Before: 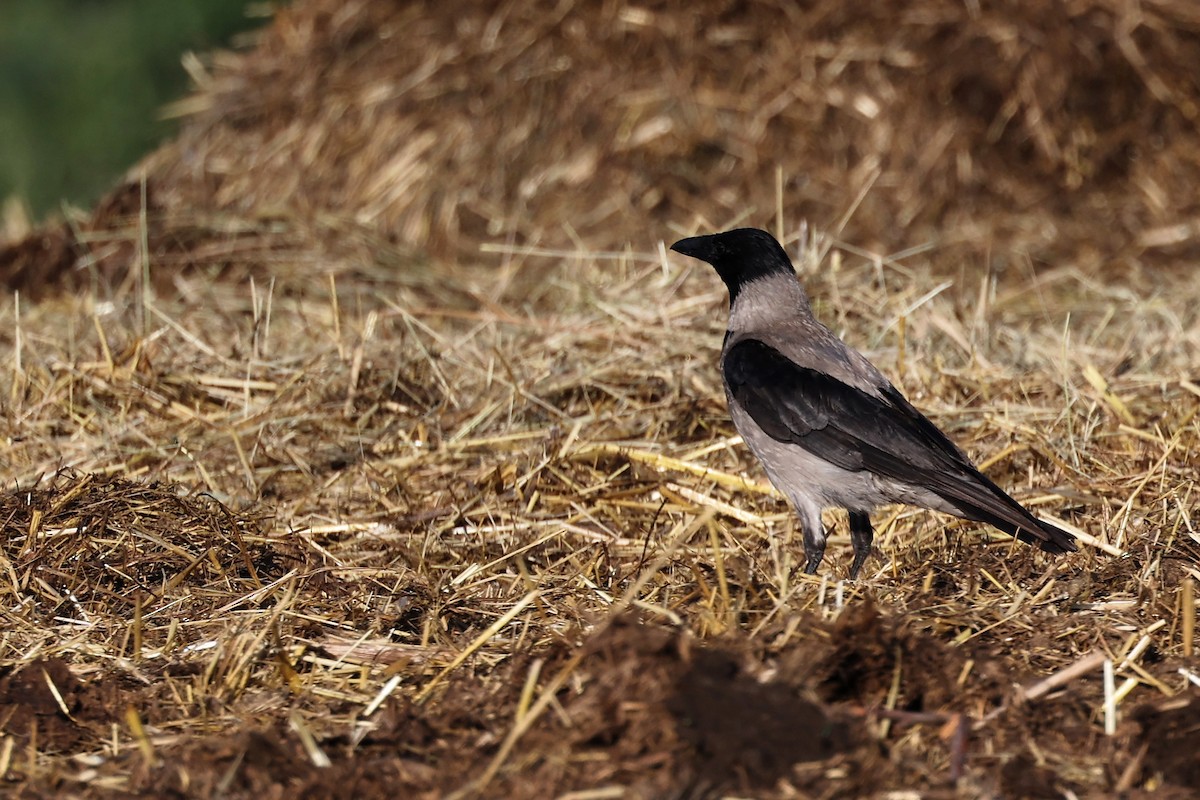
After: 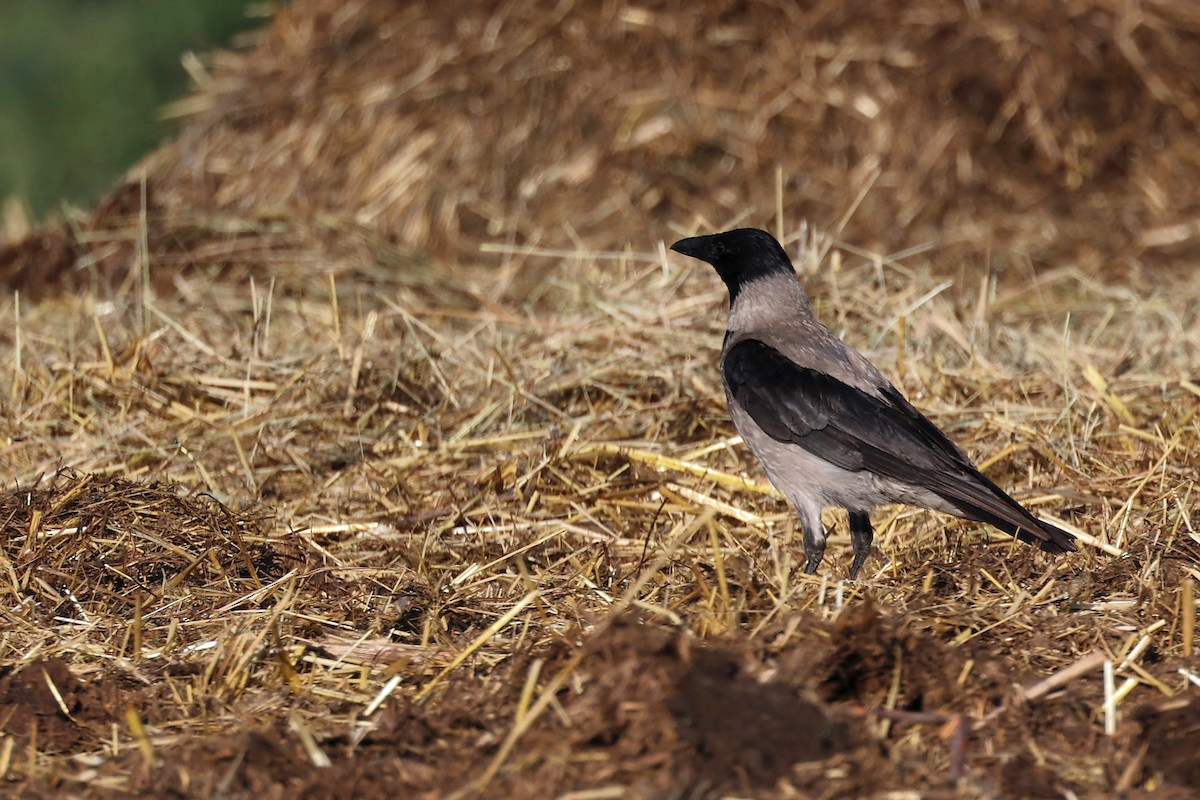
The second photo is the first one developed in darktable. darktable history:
shadows and highlights: on, module defaults
exposure: exposure 0.081 EV, compensate highlight preservation false
